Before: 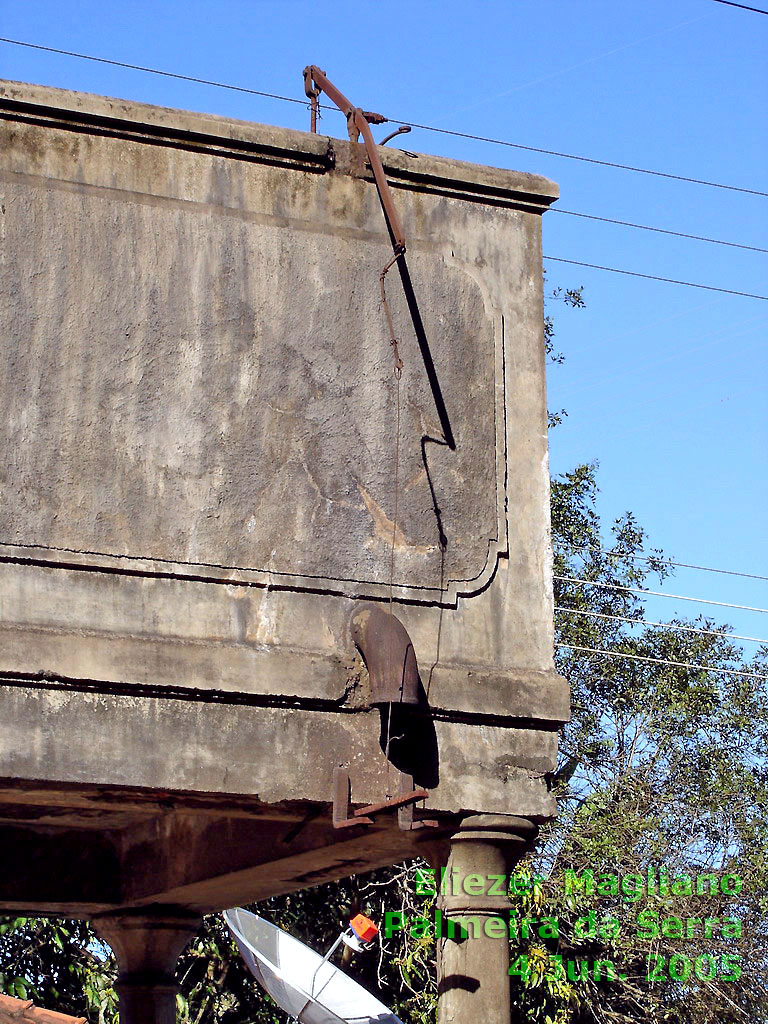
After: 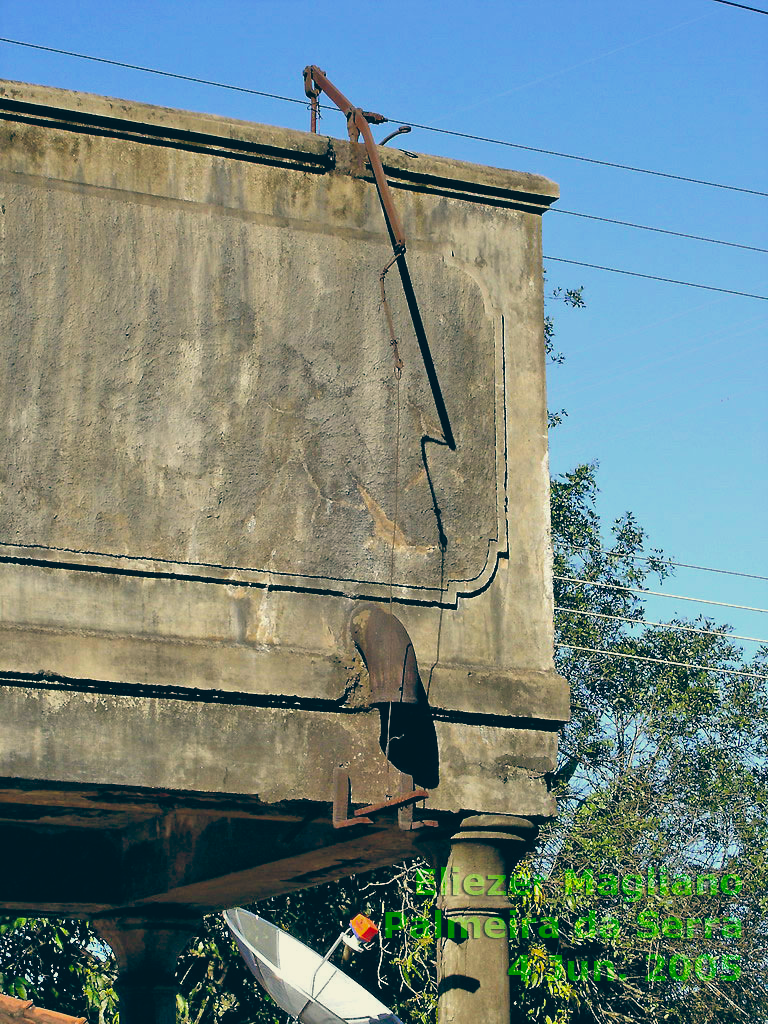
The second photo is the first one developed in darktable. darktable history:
color balance rgb: shadows lift › hue 87.51°, highlights gain › chroma 0.68%, highlights gain › hue 55.1°, global offset › chroma 0.13%, global offset › hue 253.66°, linear chroma grading › global chroma 0.5%, perceptual saturation grading › global saturation 16.38%
exposure: compensate exposure bias true, compensate highlight preservation false
color balance: lift [1.005, 0.99, 1.007, 1.01], gamma [1, 1.034, 1.032, 0.966], gain [0.873, 1.055, 1.067, 0.933]
